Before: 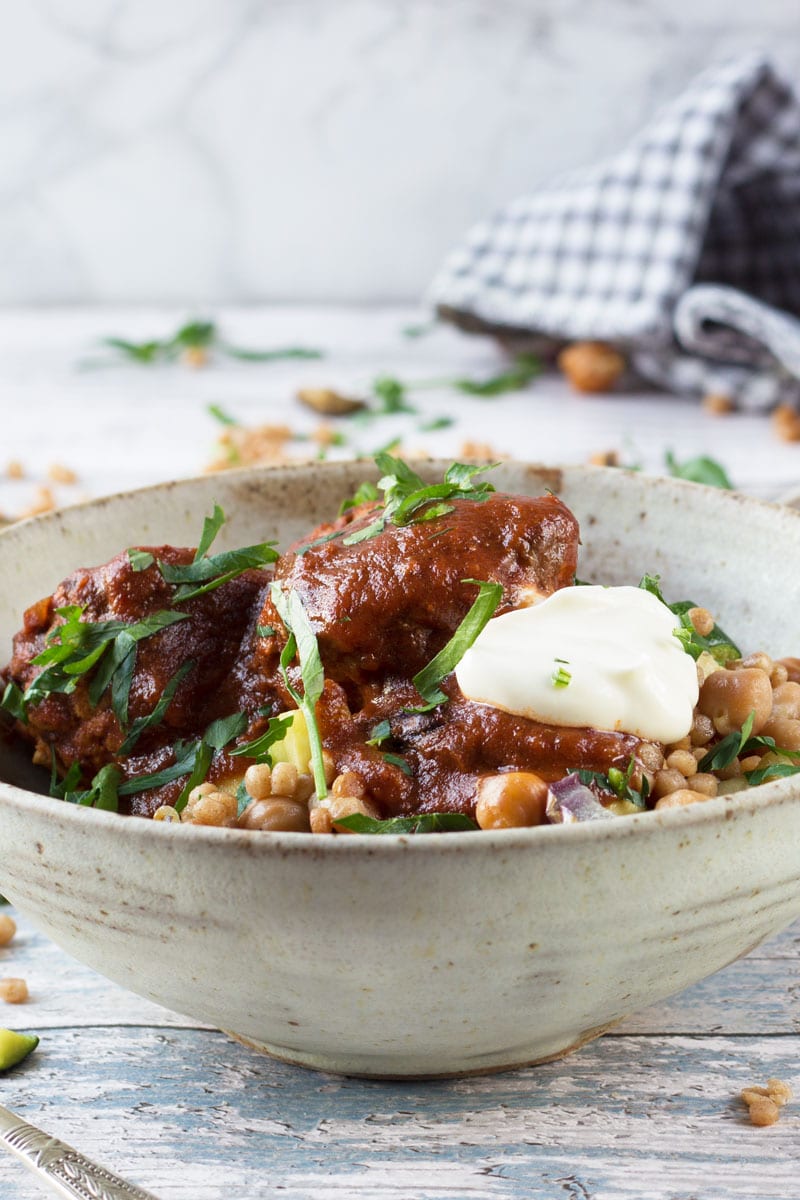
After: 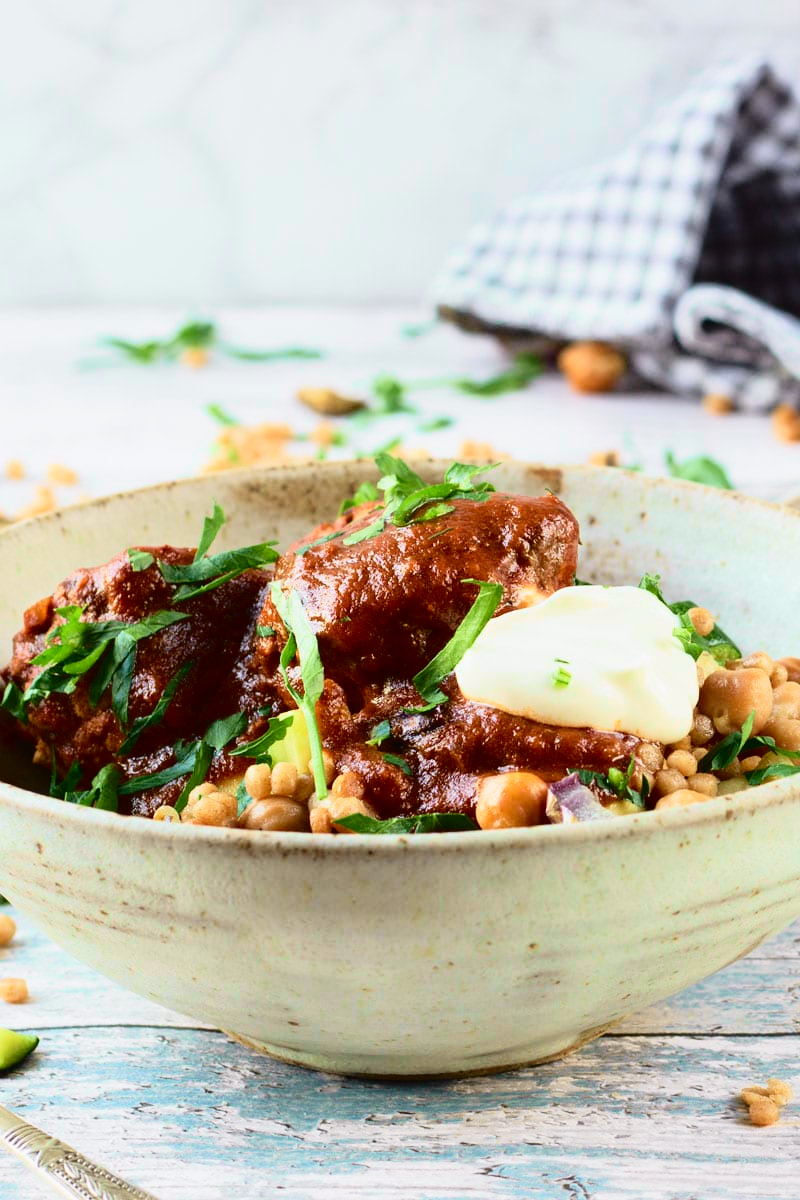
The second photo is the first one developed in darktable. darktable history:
exposure: exposure 0.014 EV, compensate highlight preservation false
tone curve: curves: ch0 [(0, 0.014) (0.17, 0.099) (0.392, 0.438) (0.725, 0.828) (0.872, 0.918) (1, 0.981)]; ch1 [(0, 0) (0.402, 0.36) (0.488, 0.466) (0.5, 0.499) (0.515, 0.515) (0.574, 0.595) (0.619, 0.65) (0.701, 0.725) (1, 1)]; ch2 [(0, 0) (0.432, 0.422) (0.486, 0.49) (0.503, 0.503) (0.523, 0.554) (0.562, 0.606) (0.644, 0.694) (0.717, 0.753) (1, 0.991)], color space Lab, independent channels, preserve colors none
base curve: preserve colors none
